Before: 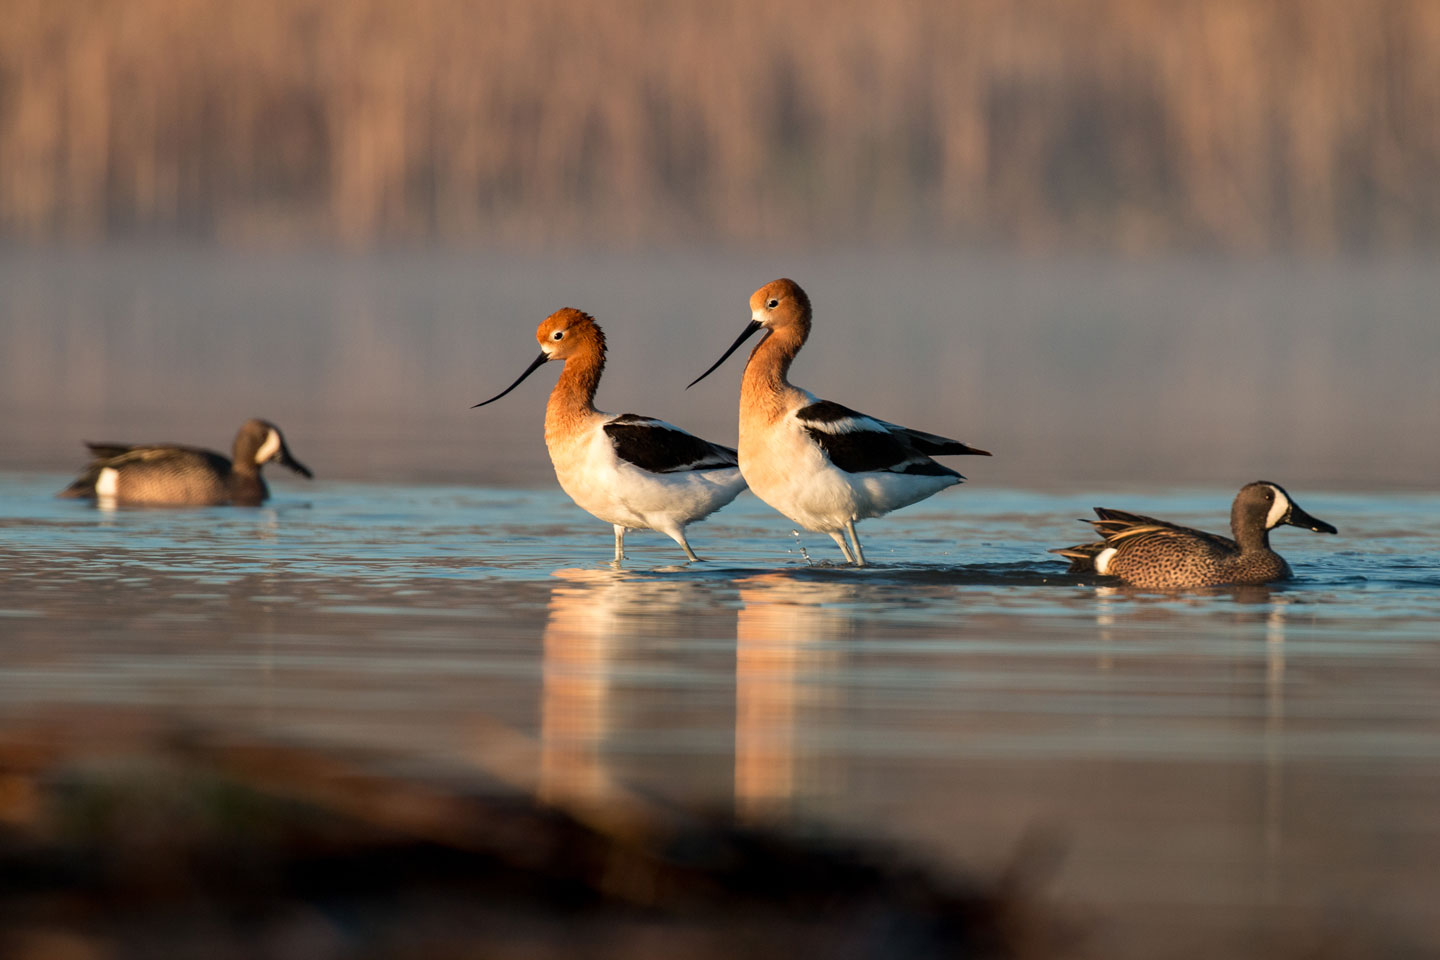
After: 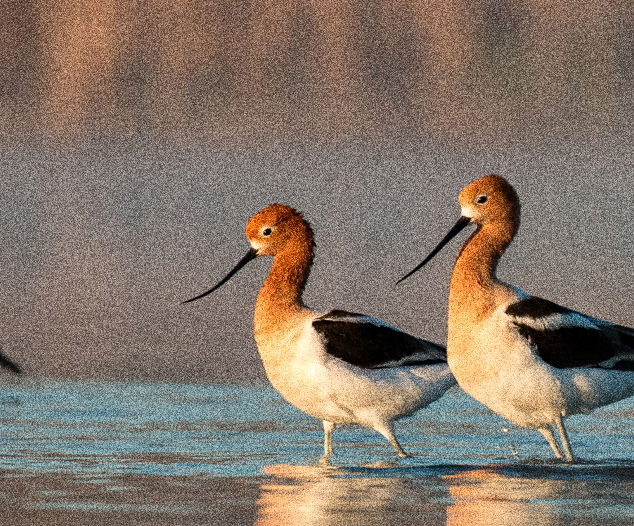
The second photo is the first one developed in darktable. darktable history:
crop: left 20.248%, top 10.86%, right 35.675%, bottom 34.321%
grain: coarseness 30.02 ISO, strength 100%
